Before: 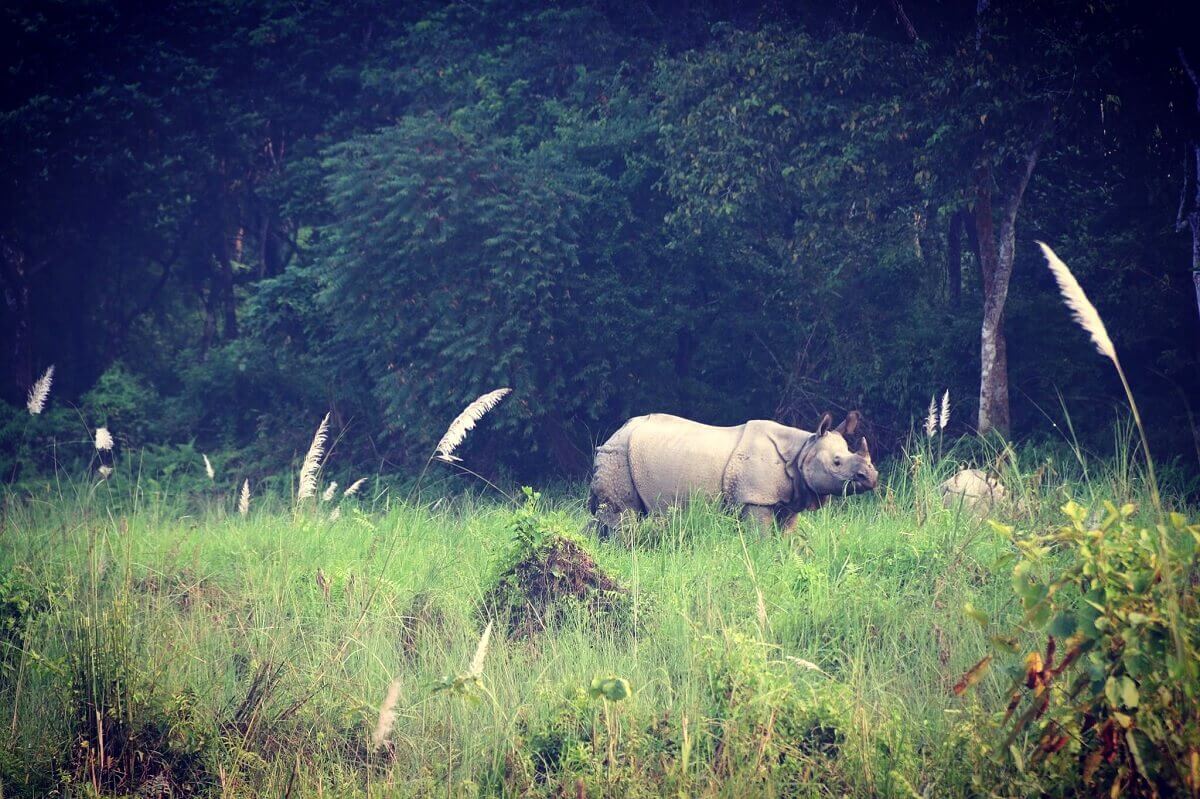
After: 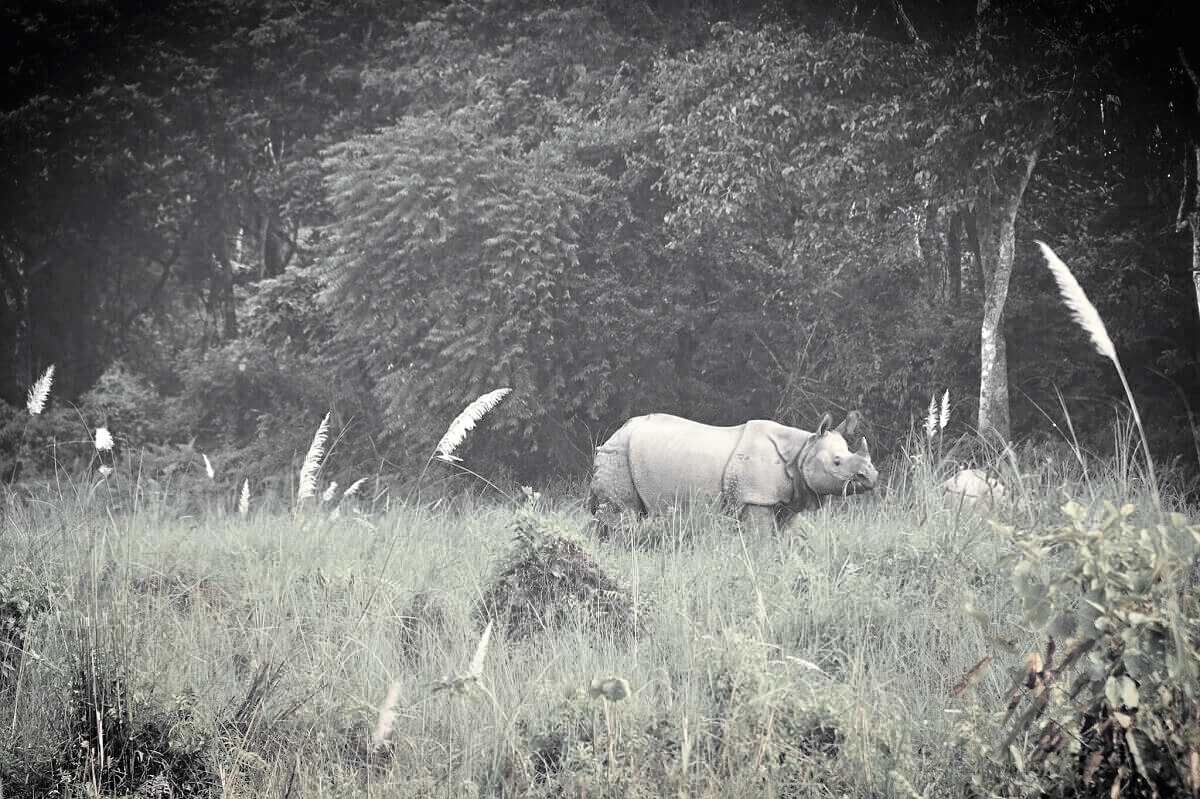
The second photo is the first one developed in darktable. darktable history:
contrast brightness saturation: contrast 0.1, saturation -0.36
color zones: curves: ch0 [(0, 0.613) (0.01, 0.613) (0.245, 0.448) (0.498, 0.529) (0.642, 0.665) (0.879, 0.777) (0.99, 0.613)]; ch1 [(0, 0.035) (0.121, 0.189) (0.259, 0.197) (0.415, 0.061) (0.589, 0.022) (0.732, 0.022) (0.857, 0.026) (0.991, 0.053)]
tone equalizer: -7 EV 0.15 EV, -6 EV 0.6 EV, -5 EV 1.15 EV, -4 EV 1.33 EV, -3 EV 1.15 EV, -2 EV 0.6 EV, -1 EV 0.15 EV, mask exposure compensation -0.5 EV
